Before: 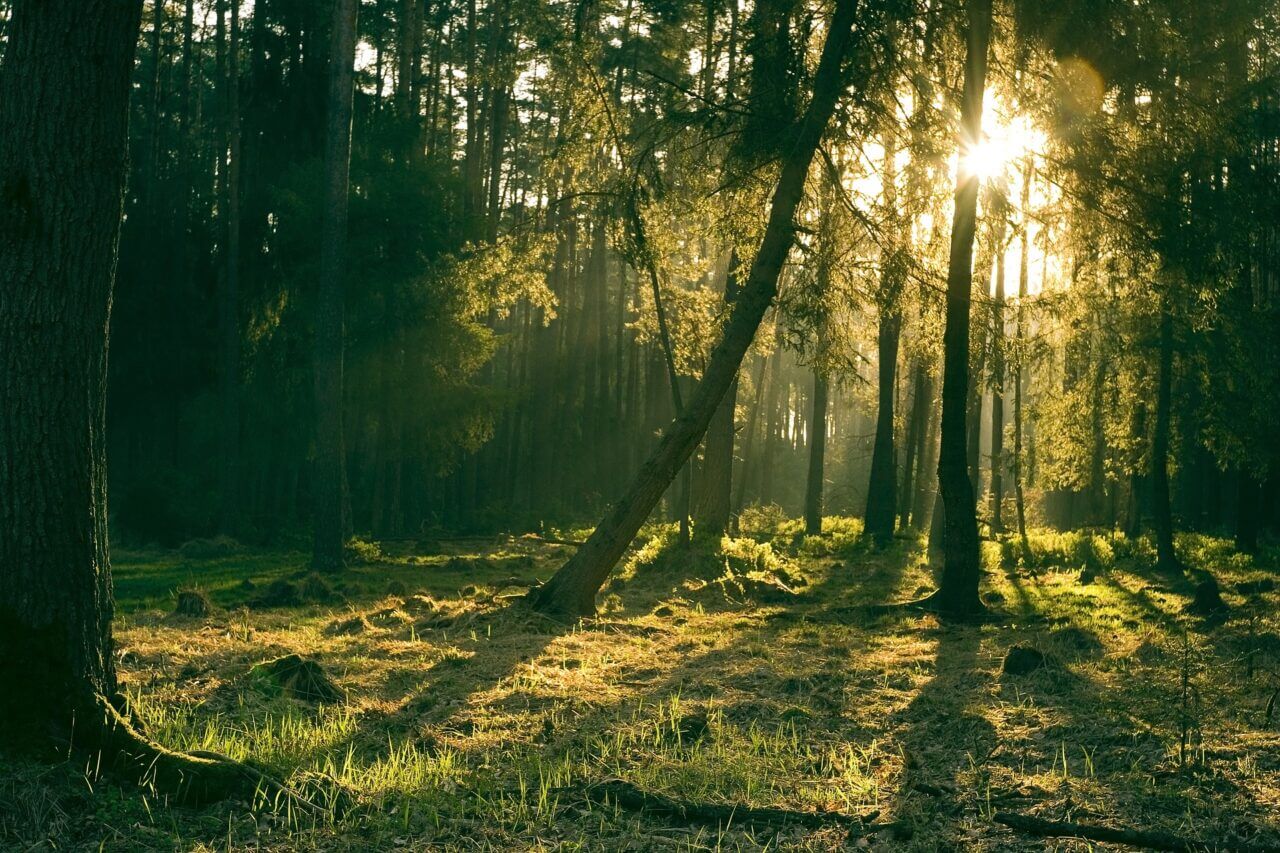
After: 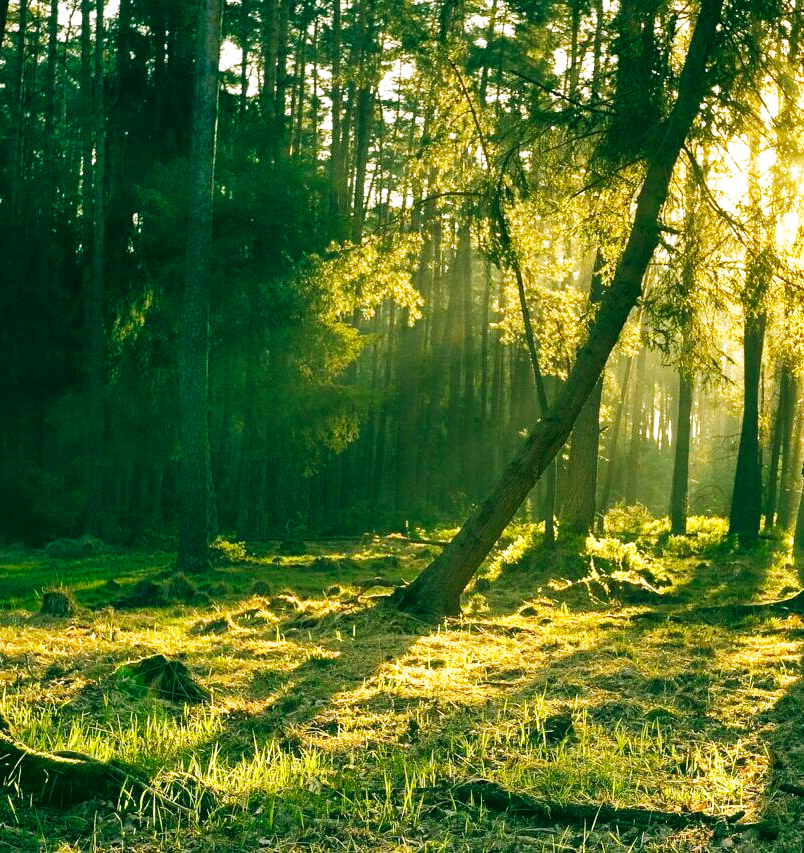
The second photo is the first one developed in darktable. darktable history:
crop: left 10.576%, right 26.544%
shadows and highlights: on, module defaults
base curve: curves: ch0 [(0, 0) (0.007, 0.004) (0.027, 0.03) (0.046, 0.07) (0.207, 0.54) (0.442, 0.872) (0.673, 0.972) (1, 1)], preserve colors none
